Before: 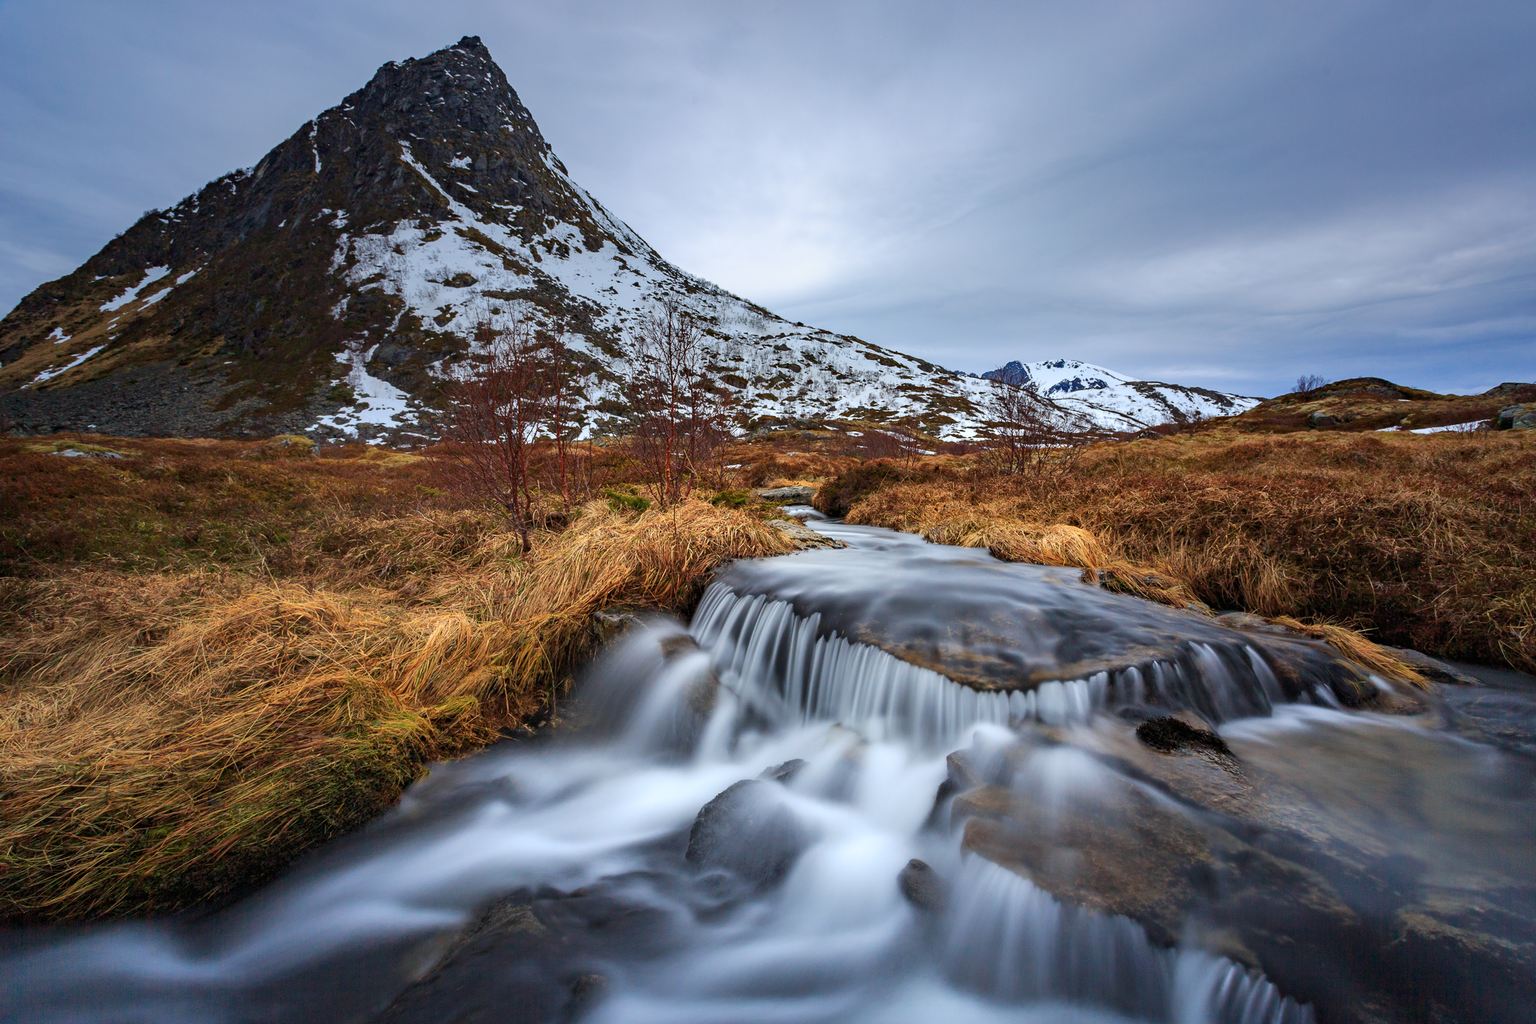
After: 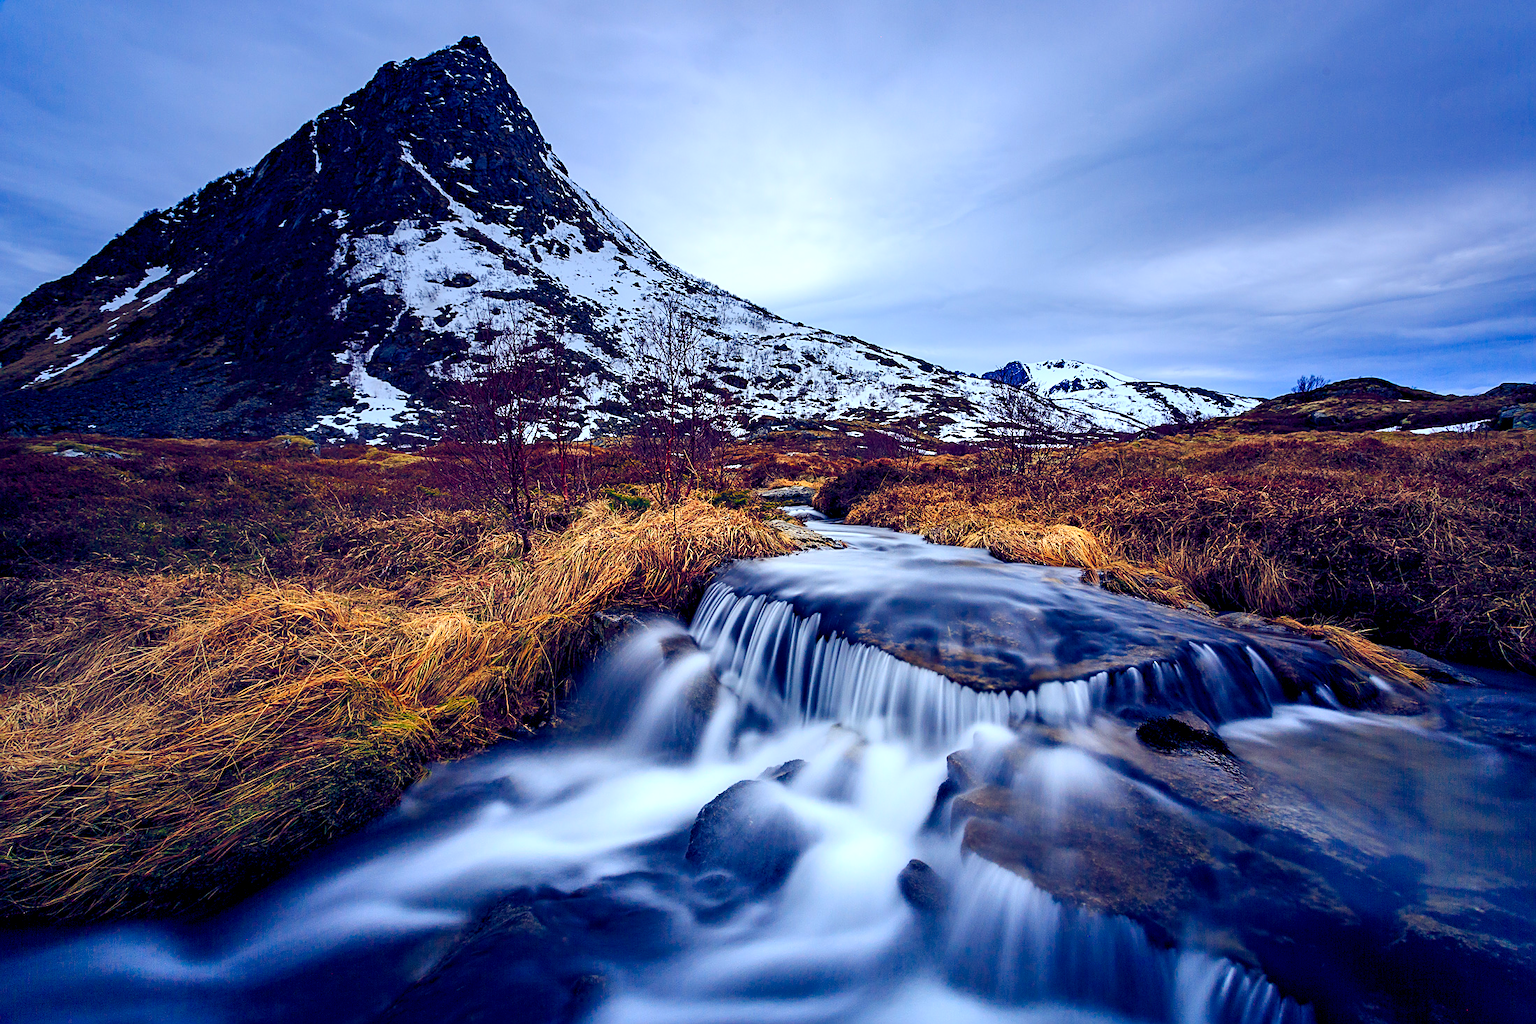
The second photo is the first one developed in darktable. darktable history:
sharpen: on, module defaults
contrast brightness saturation: contrast 0.15, brightness -0.01, saturation 0.1
color balance rgb: shadows lift › luminance -41.13%, shadows lift › chroma 14.13%, shadows lift › hue 260°, power › luminance -3.76%, power › chroma 0.56%, power › hue 40.37°, highlights gain › luminance 16.81%, highlights gain › chroma 2.94%, highlights gain › hue 260°, global offset › luminance -0.29%, global offset › chroma 0.31%, global offset › hue 260°, perceptual saturation grading › global saturation 20%, perceptual saturation grading › highlights -13.92%, perceptual saturation grading › shadows 50%
